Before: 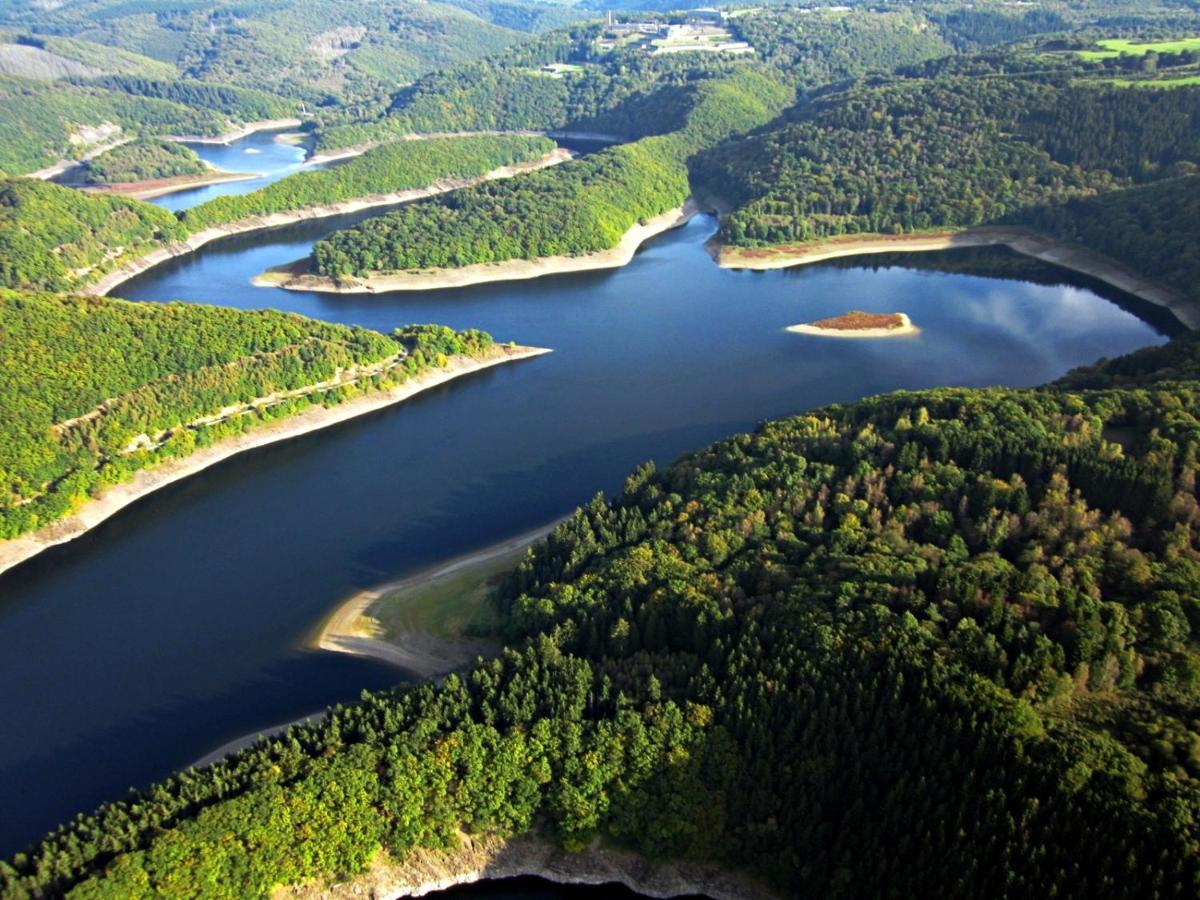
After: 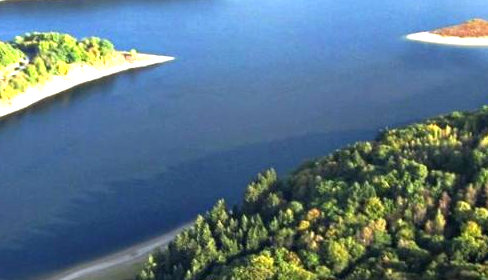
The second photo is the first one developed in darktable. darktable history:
exposure: black level correction 0, exposure 1 EV, compensate highlight preservation false
crop: left 31.621%, top 32.542%, right 27.669%, bottom 36.276%
